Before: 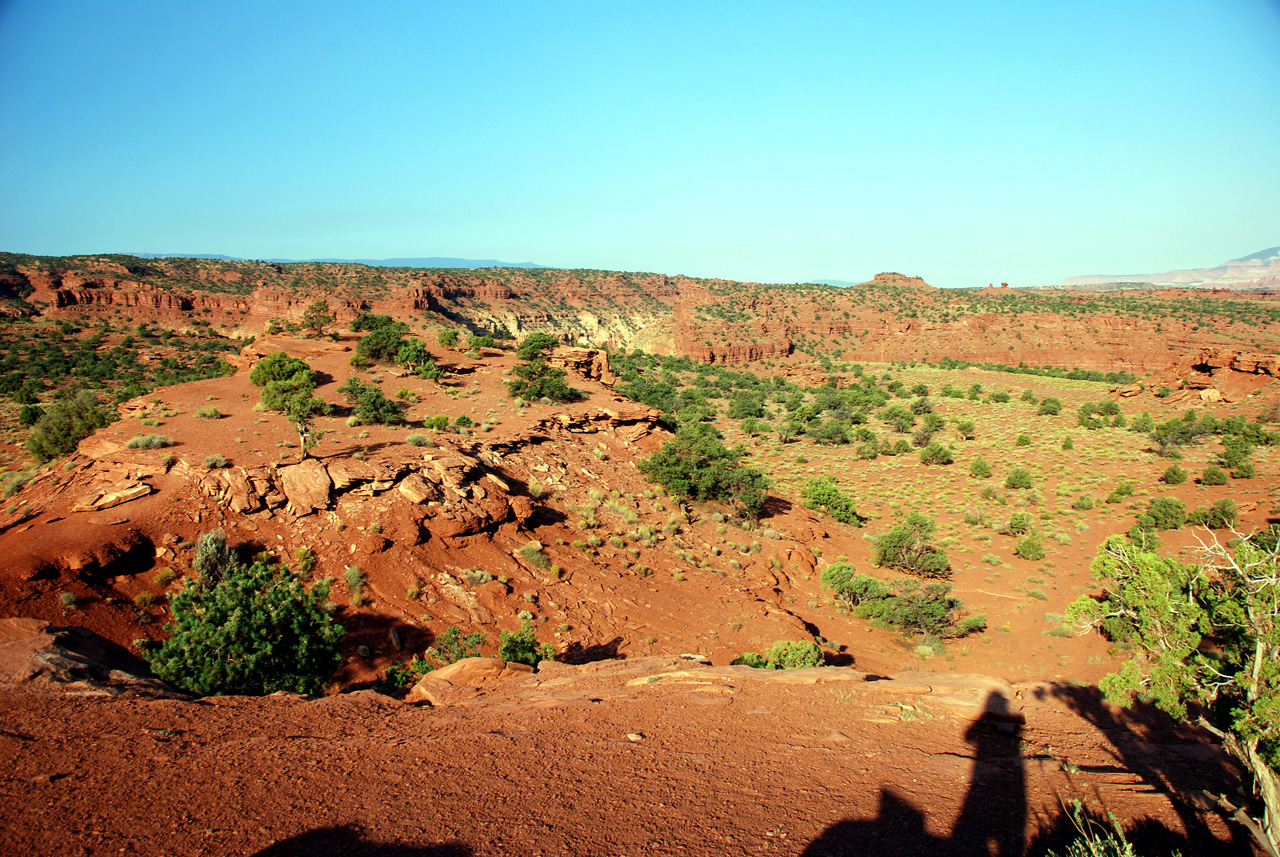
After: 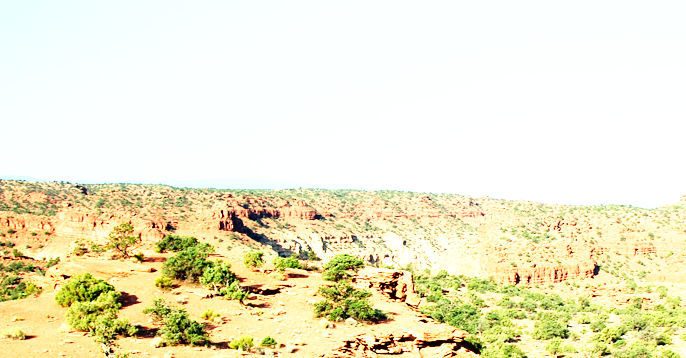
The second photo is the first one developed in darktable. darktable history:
base curve: curves: ch0 [(0, 0) (0.012, 0.01) (0.073, 0.168) (0.31, 0.711) (0.645, 0.957) (1, 1)], preserve colors none
exposure: black level correction 0, exposure 0.702 EV, compensate highlight preservation false
crop: left 15.291%, top 9.23%, right 31.053%, bottom 48.906%
